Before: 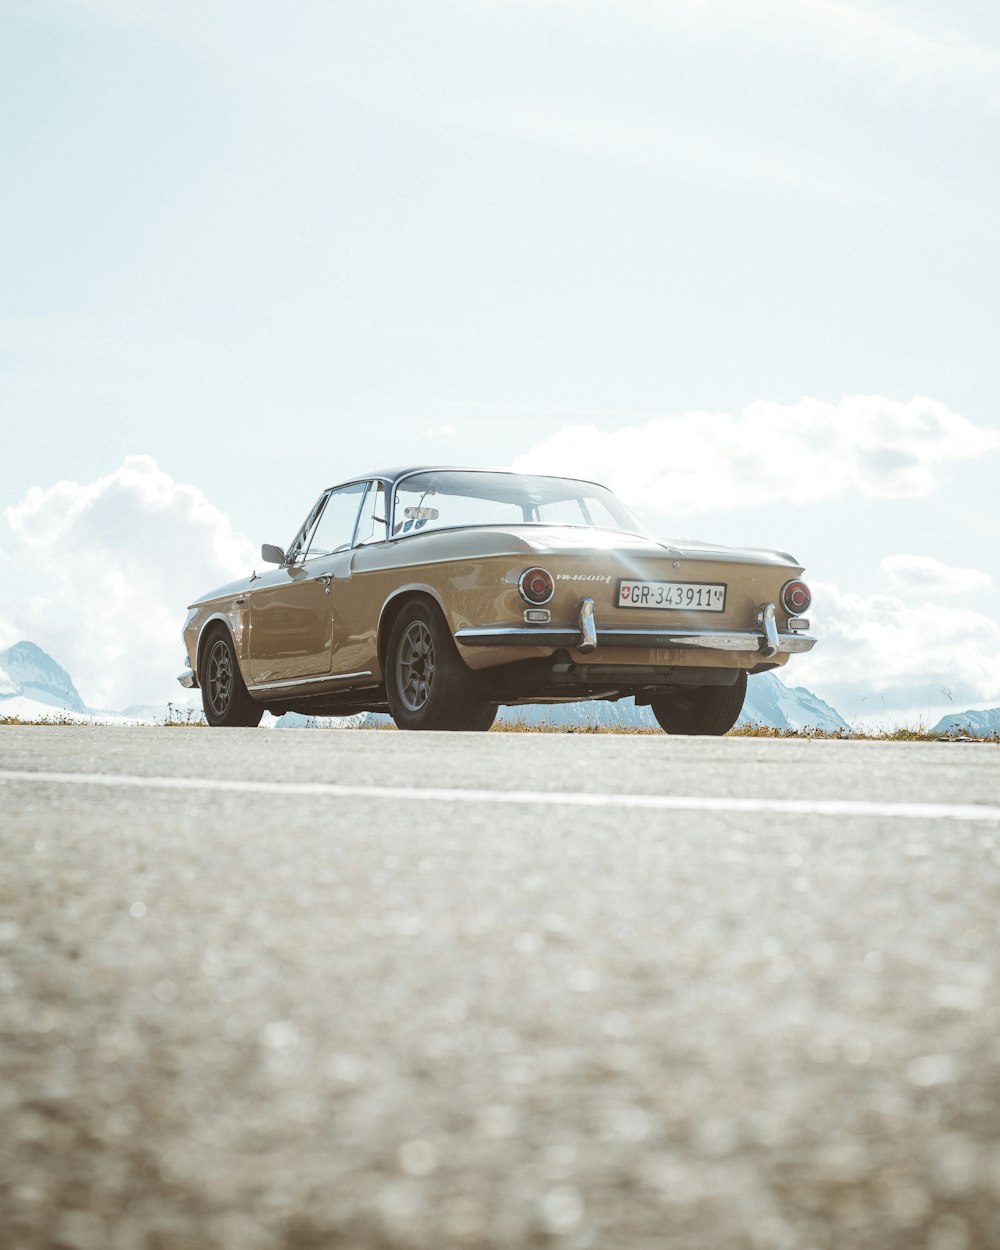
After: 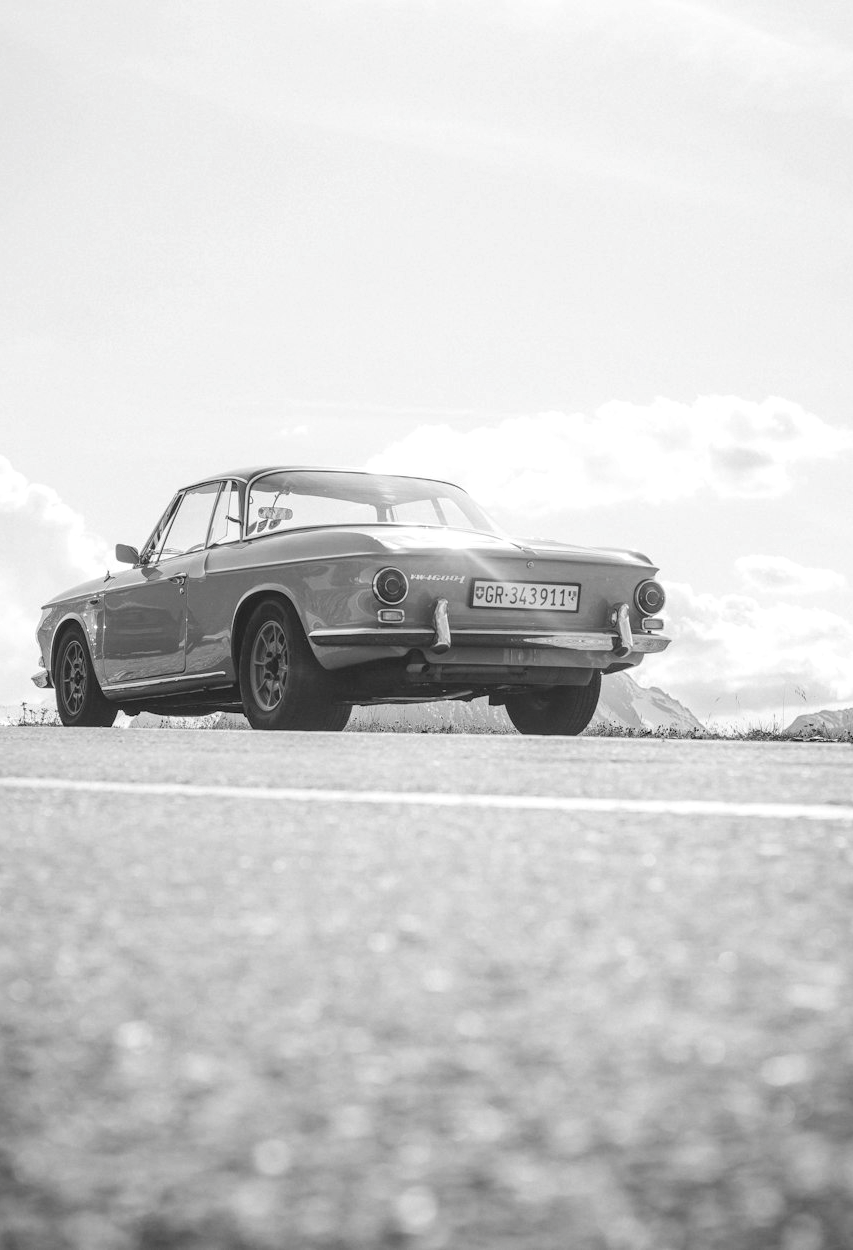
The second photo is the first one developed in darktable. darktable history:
contrast brightness saturation: saturation -0.99
crop and rotate: left 14.678%
local contrast: on, module defaults
